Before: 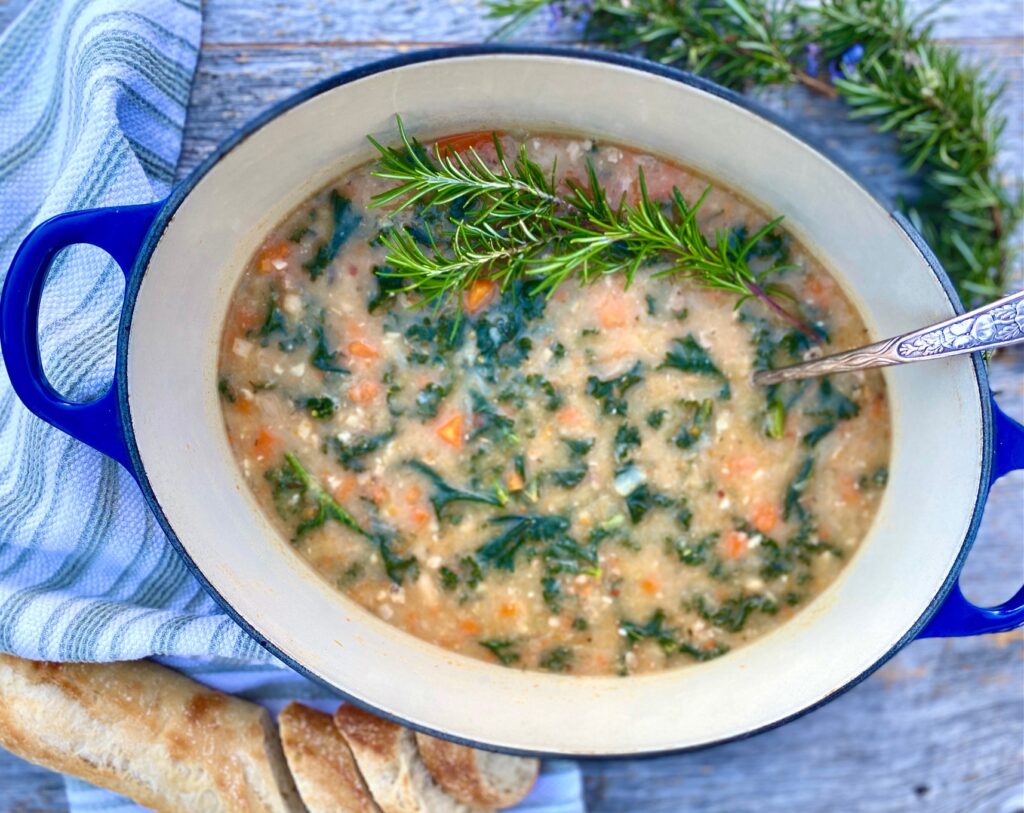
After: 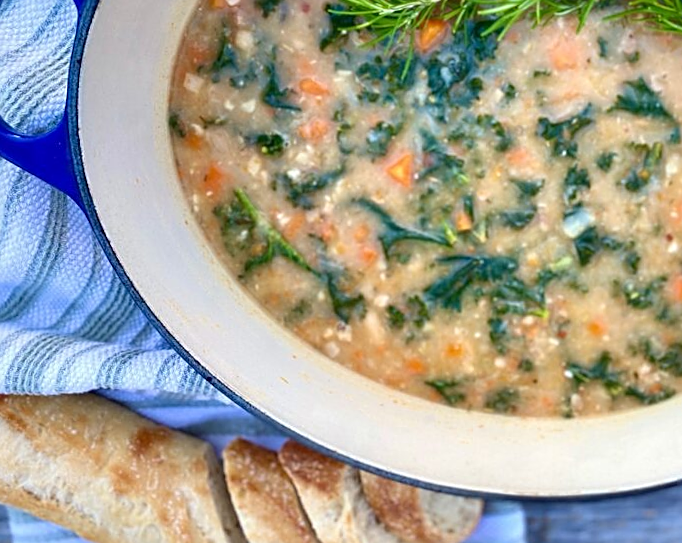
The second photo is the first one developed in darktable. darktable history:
crop and rotate: angle -1.02°, left 3.963%, top 31.701%, right 27.913%
sharpen: on, module defaults
